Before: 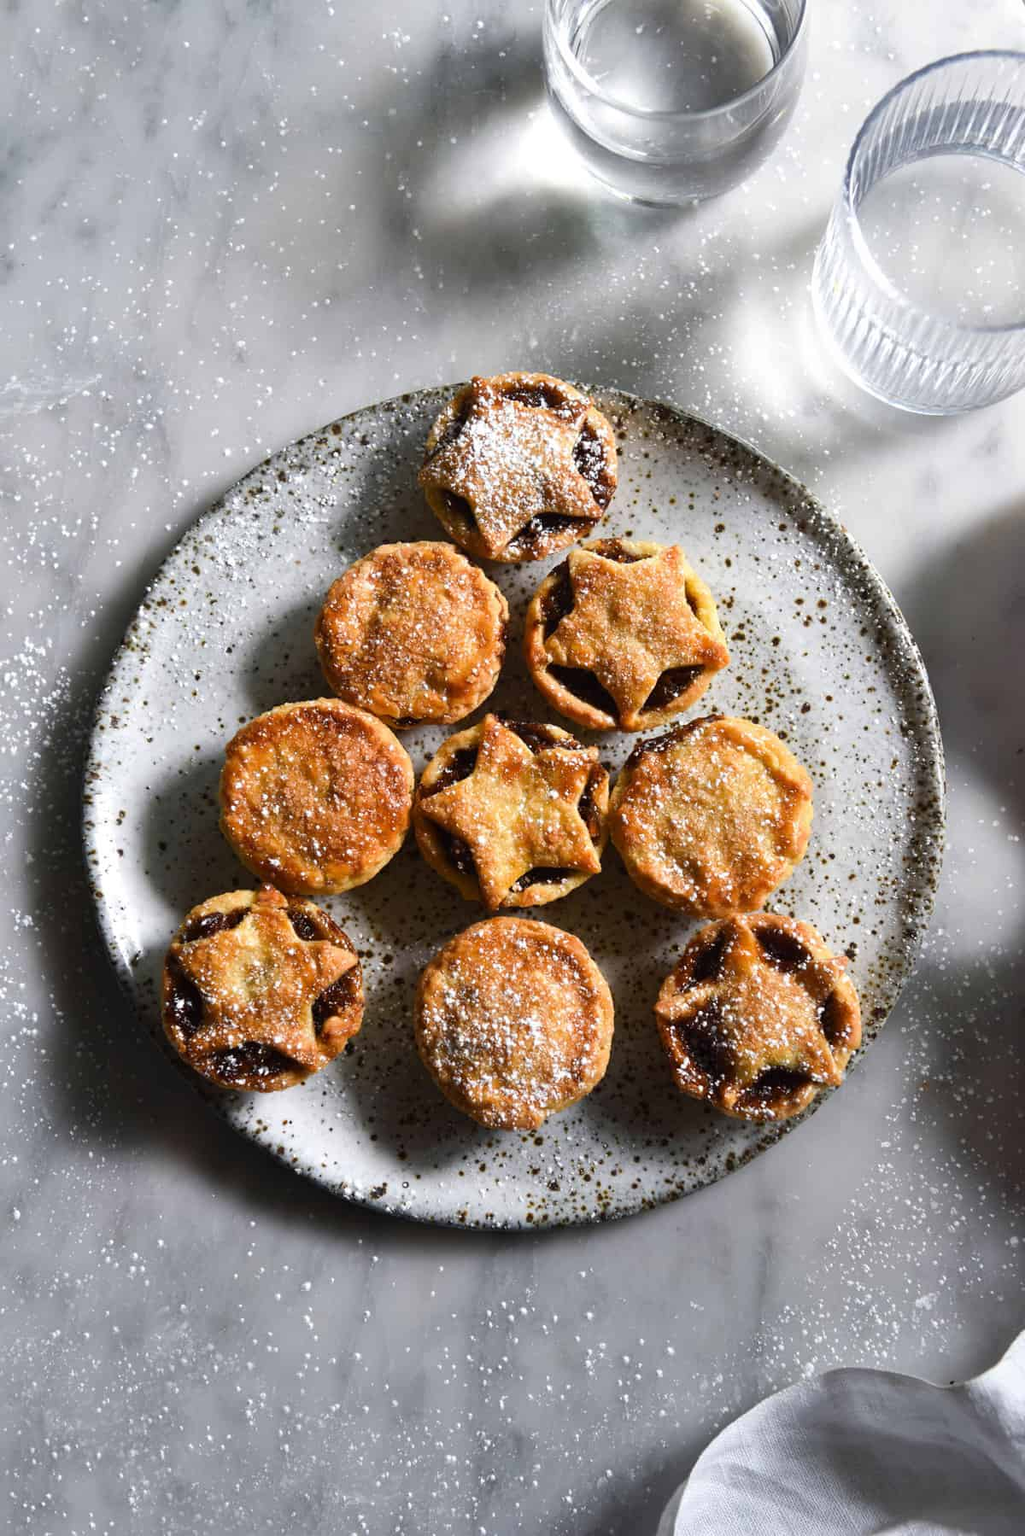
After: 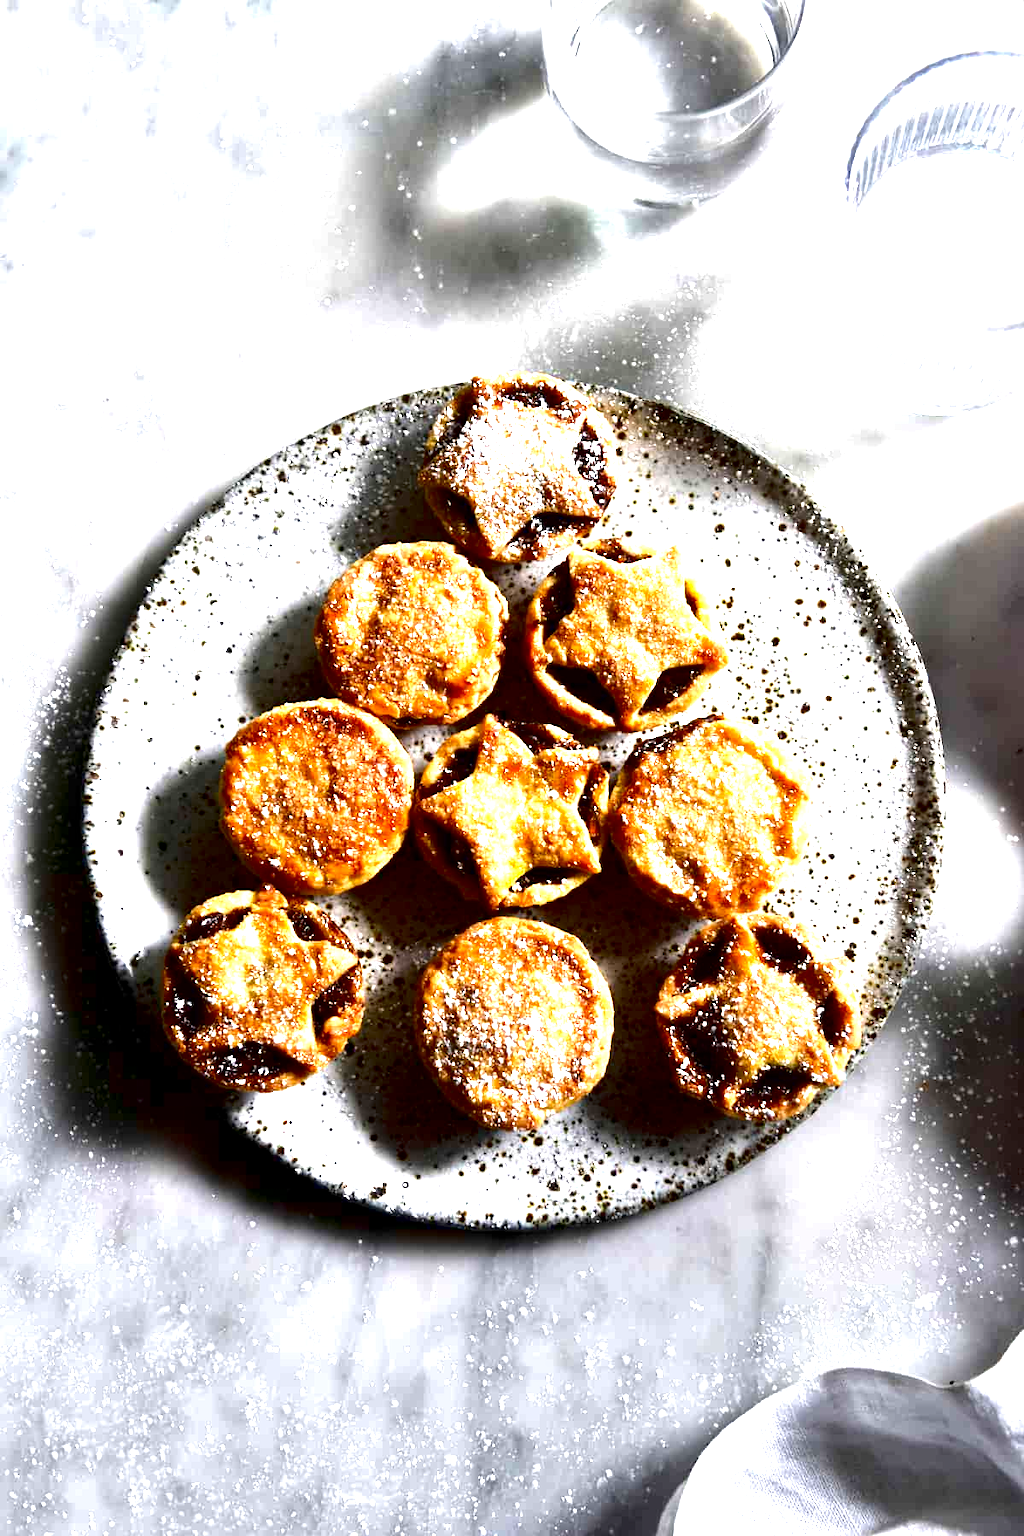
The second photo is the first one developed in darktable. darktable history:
contrast brightness saturation: brightness -0.208, saturation 0.08
tone equalizer: -8 EV -0.401 EV, -7 EV -0.407 EV, -6 EV -0.349 EV, -5 EV -0.235 EV, -3 EV 0.235 EV, -2 EV 0.305 EV, -1 EV 0.363 EV, +0 EV 0.417 EV, edges refinement/feathering 500, mask exposure compensation -1.57 EV, preserve details no
exposure: black level correction 0.011, exposure 1.083 EV, compensate highlight preservation false
